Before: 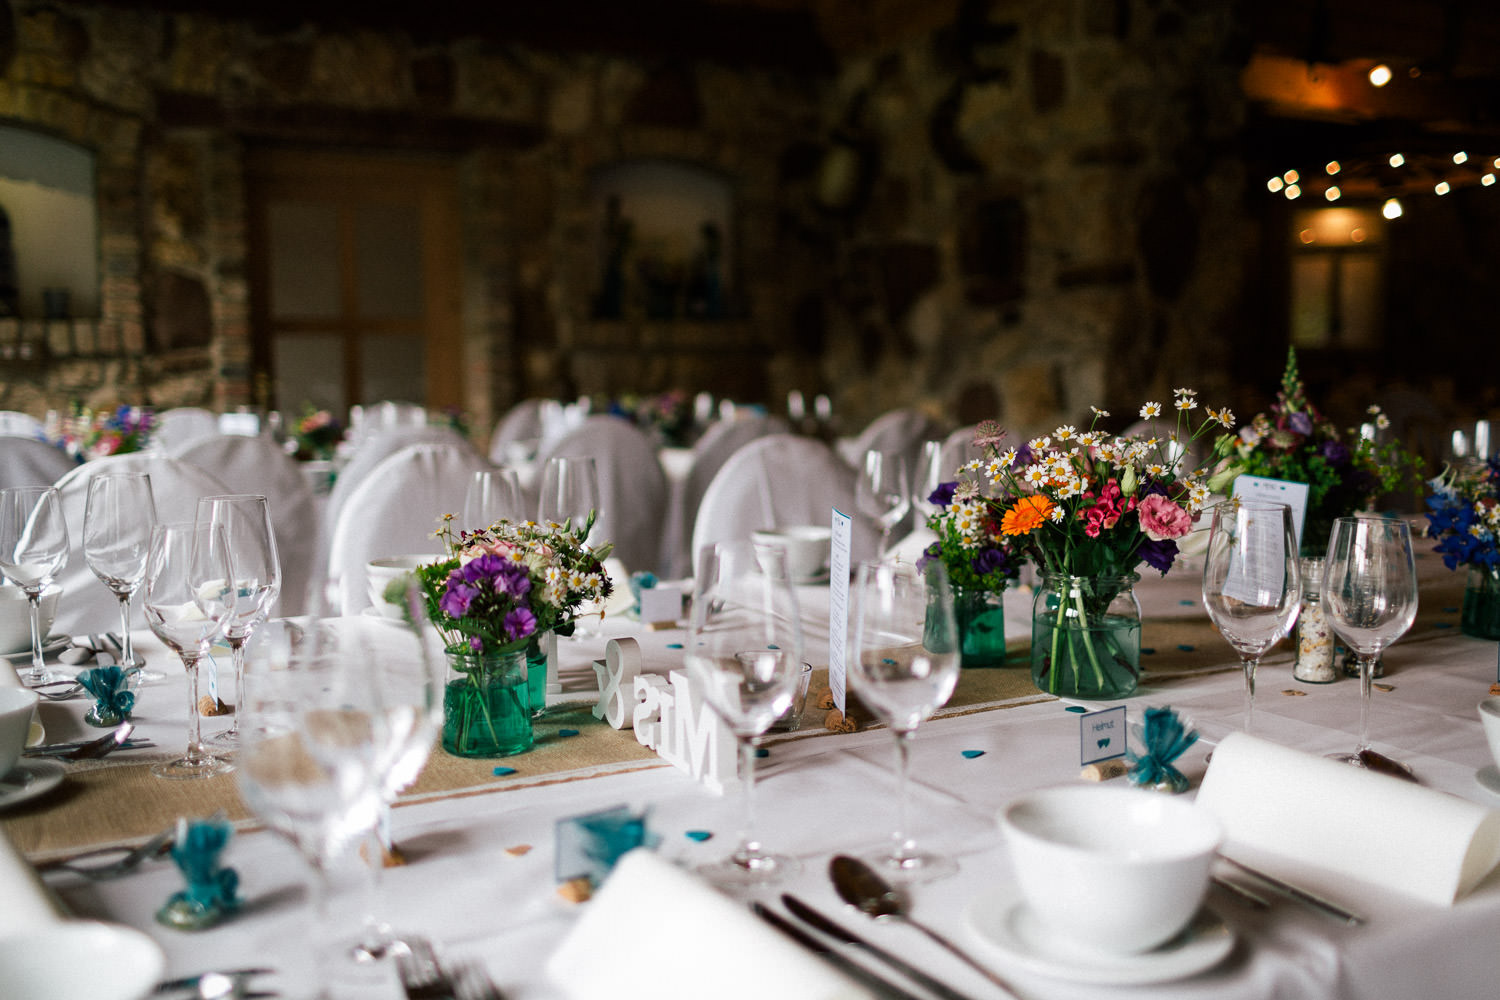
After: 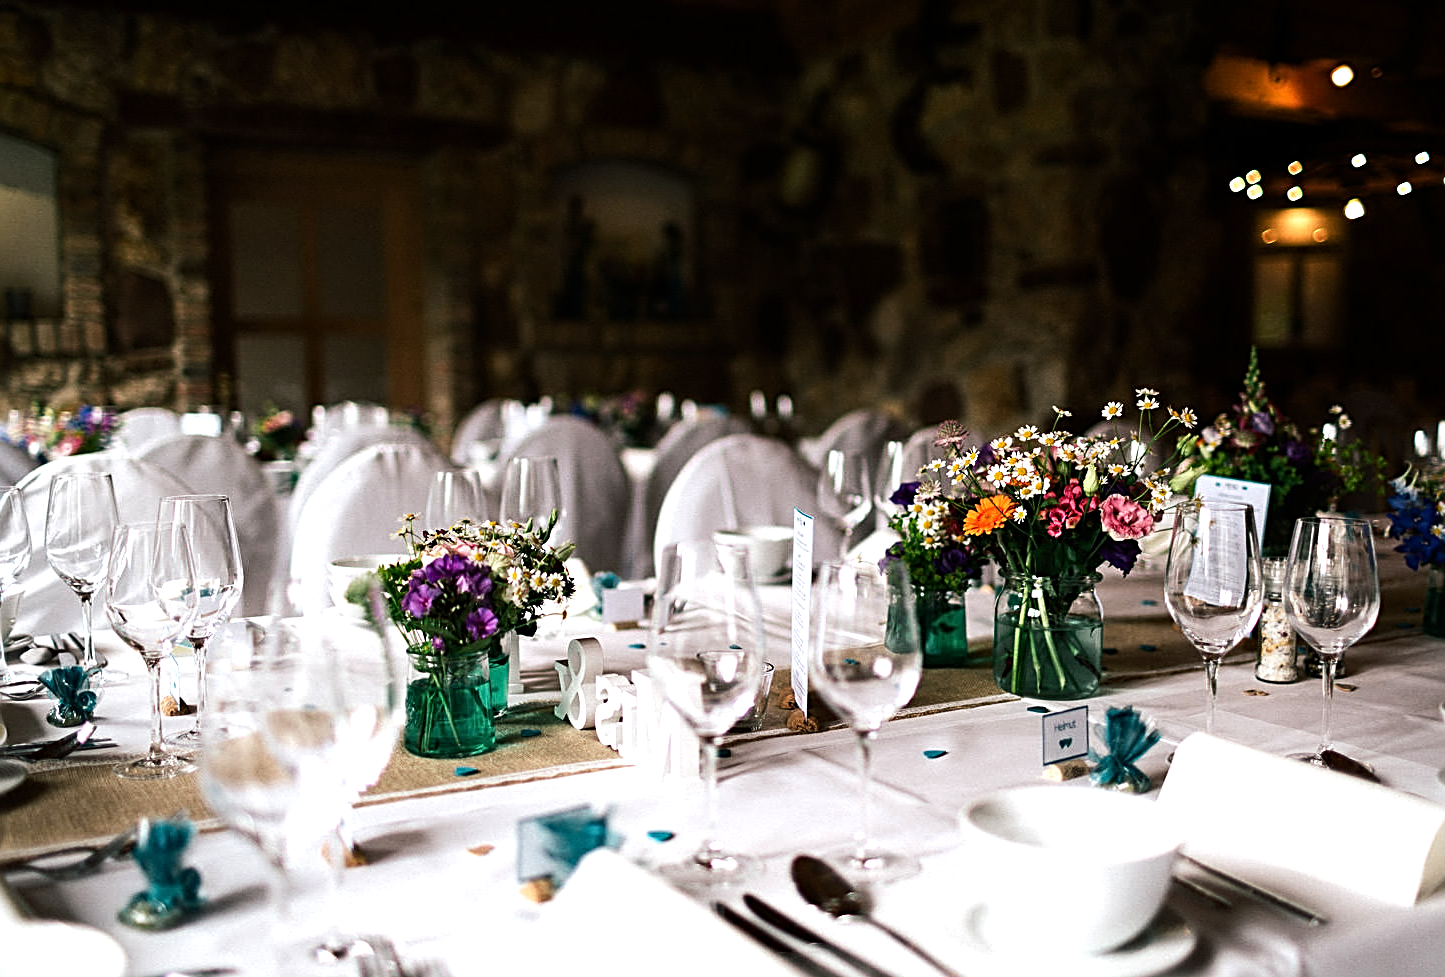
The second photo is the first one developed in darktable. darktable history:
tone equalizer: -8 EV -0.75 EV, -7 EV -0.7 EV, -6 EV -0.6 EV, -5 EV -0.4 EV, -3 EV 0.4 EV, -2 EV 0.6 EV, -1 EV 0.7 EV, +0 EV 0.75 EV, edges refinement/feathering 500, mask exposure compensation -1.57 EV, preserve details no
sharpen: radius 2.531, amount 0.628
crop and rotate: left 2.536%, right 1.107%, bottom 2.246%
